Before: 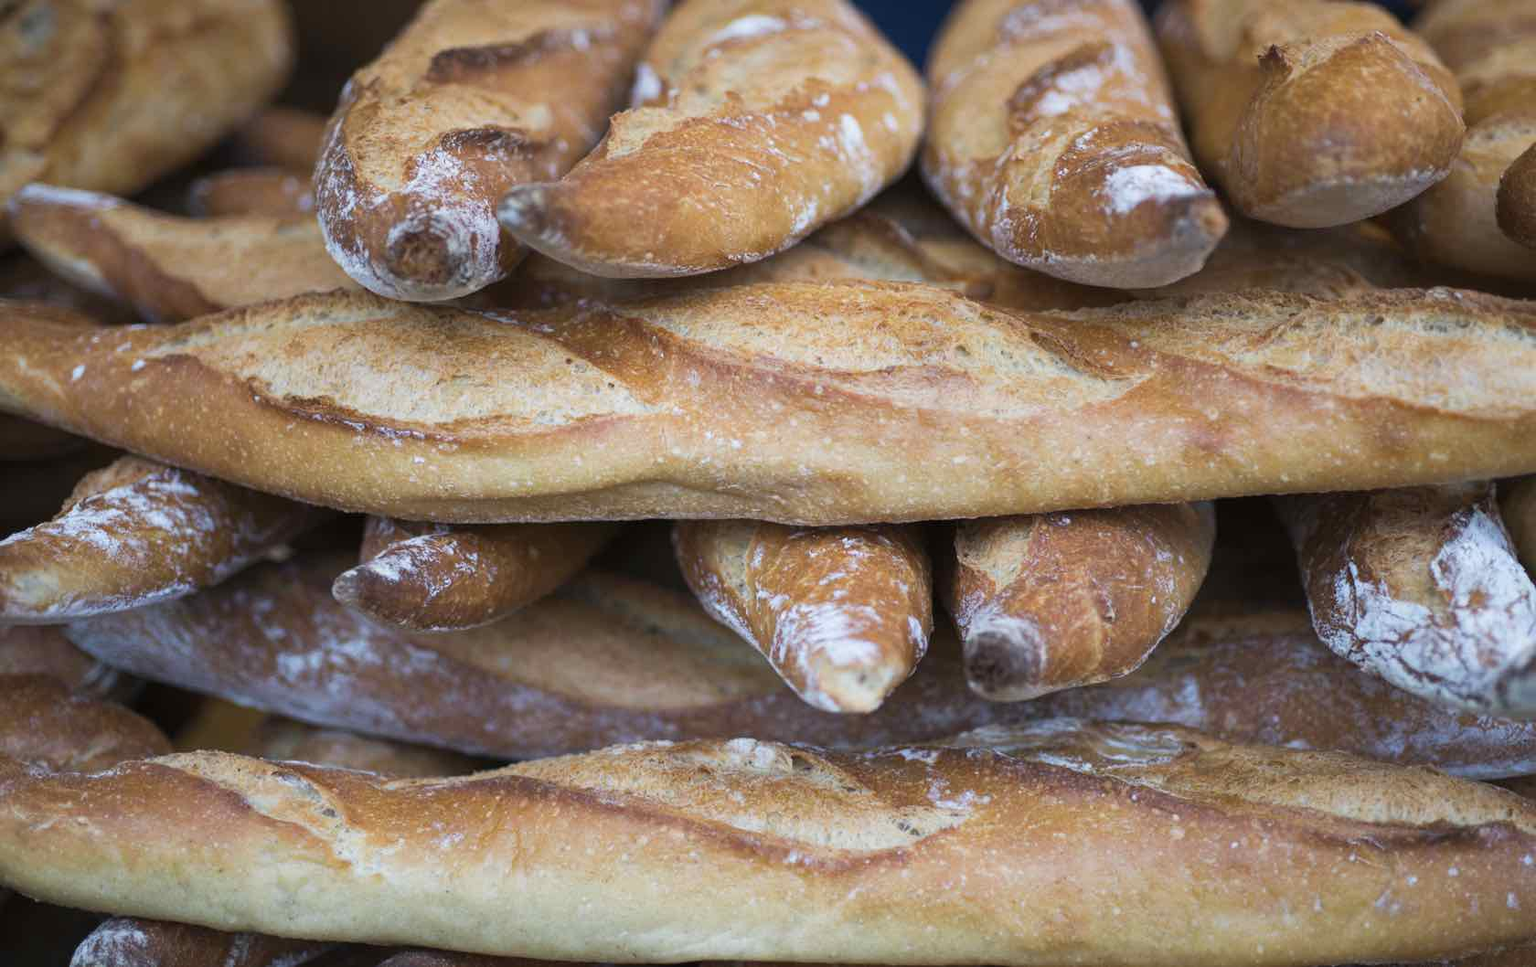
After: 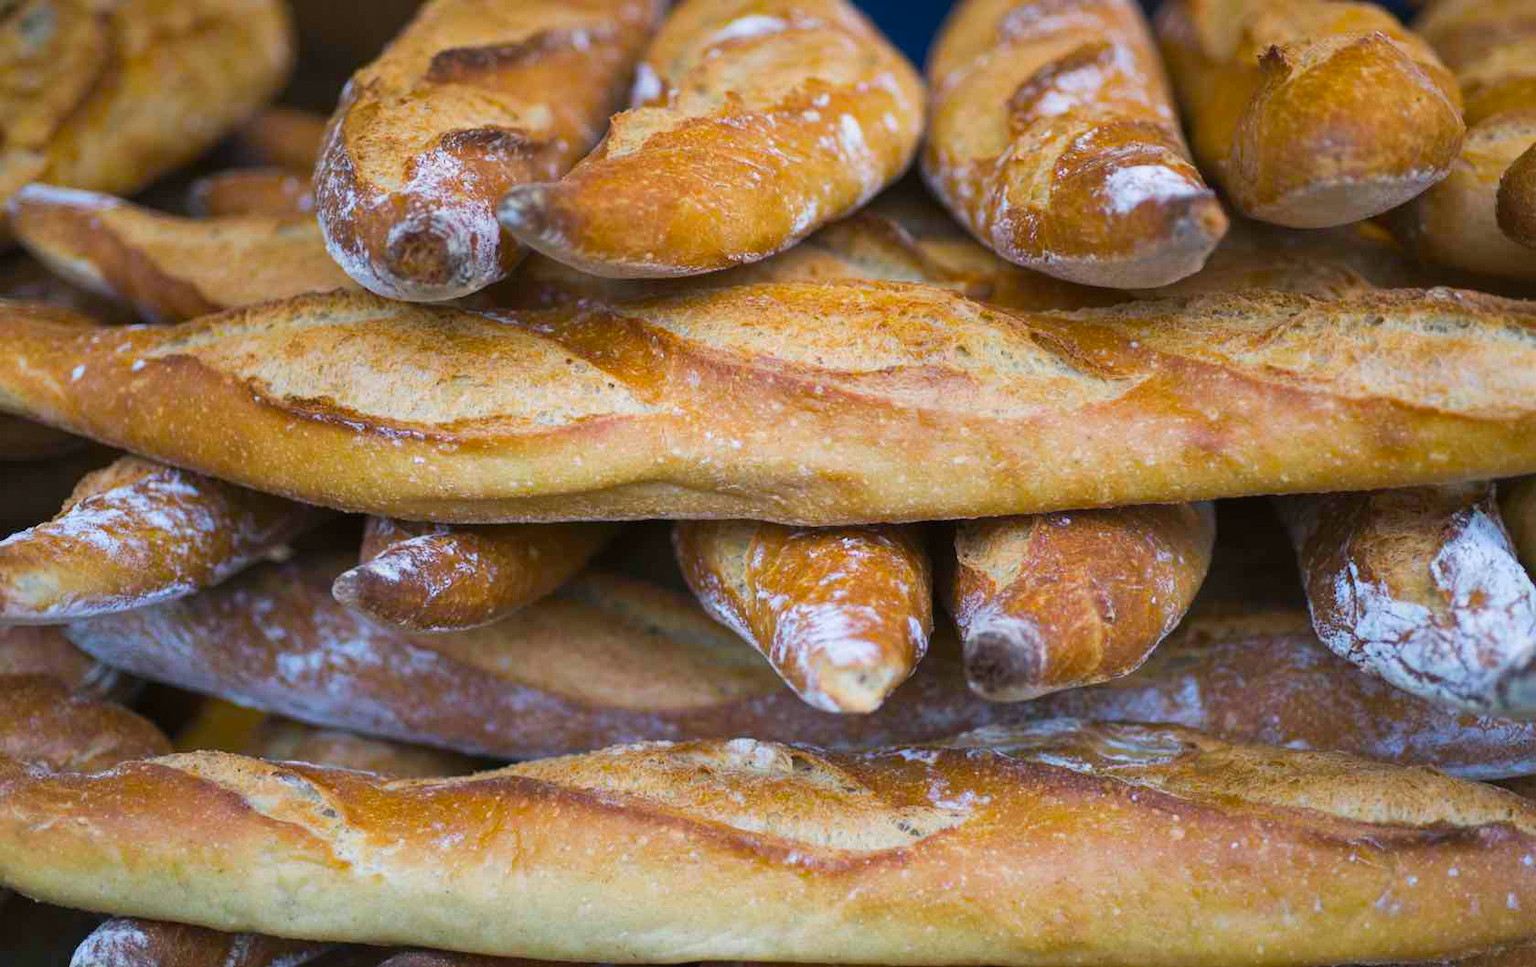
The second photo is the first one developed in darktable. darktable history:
contrast brightness saturation: saturation 0.132
color balance rgb: shadows lift › chroma 0.983%, shadows lift › hue 113.85°, highlights gain › chroma 1.04%, highlights gain › hue 60.25°, perceptual saturation grading › global saturation 31.037%, global vibrance 20%
shadows and highlights: shadows 73.85, highlights -25.32, soften with gaussian
